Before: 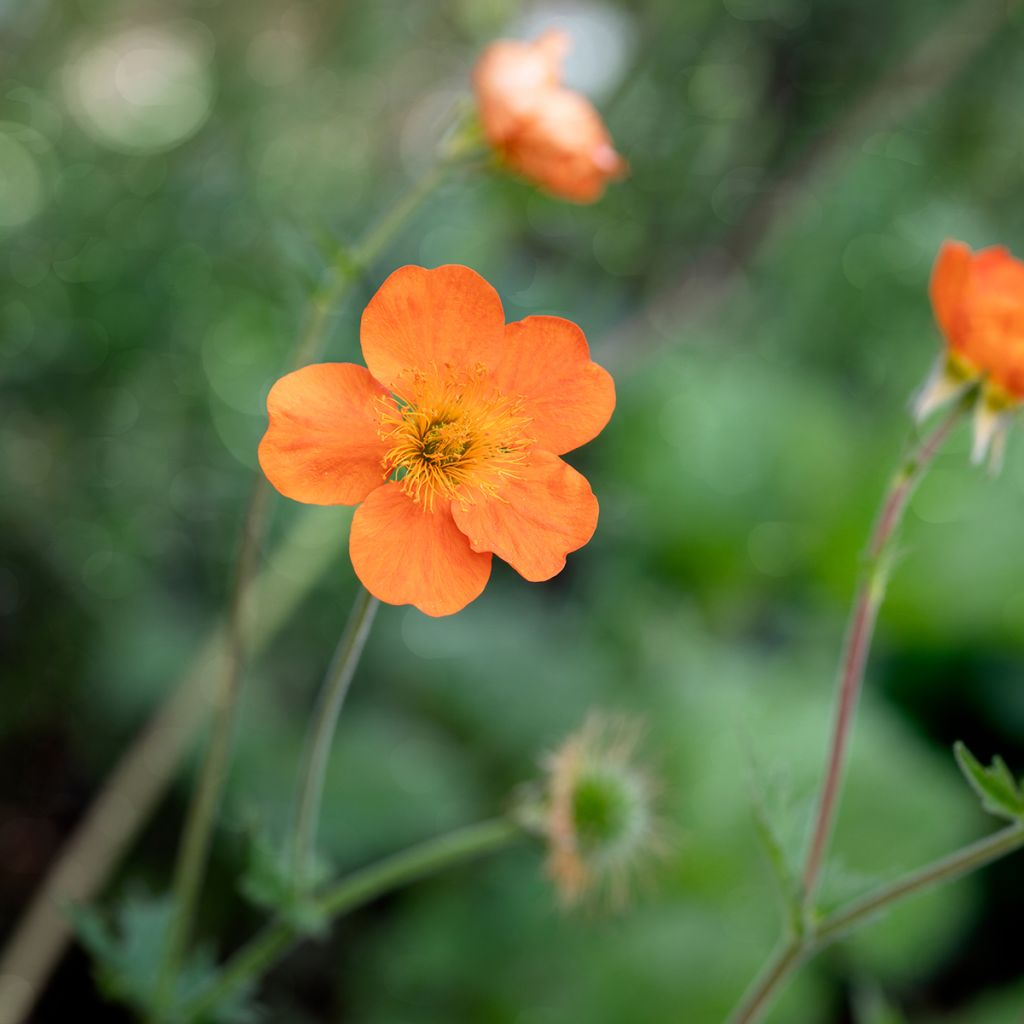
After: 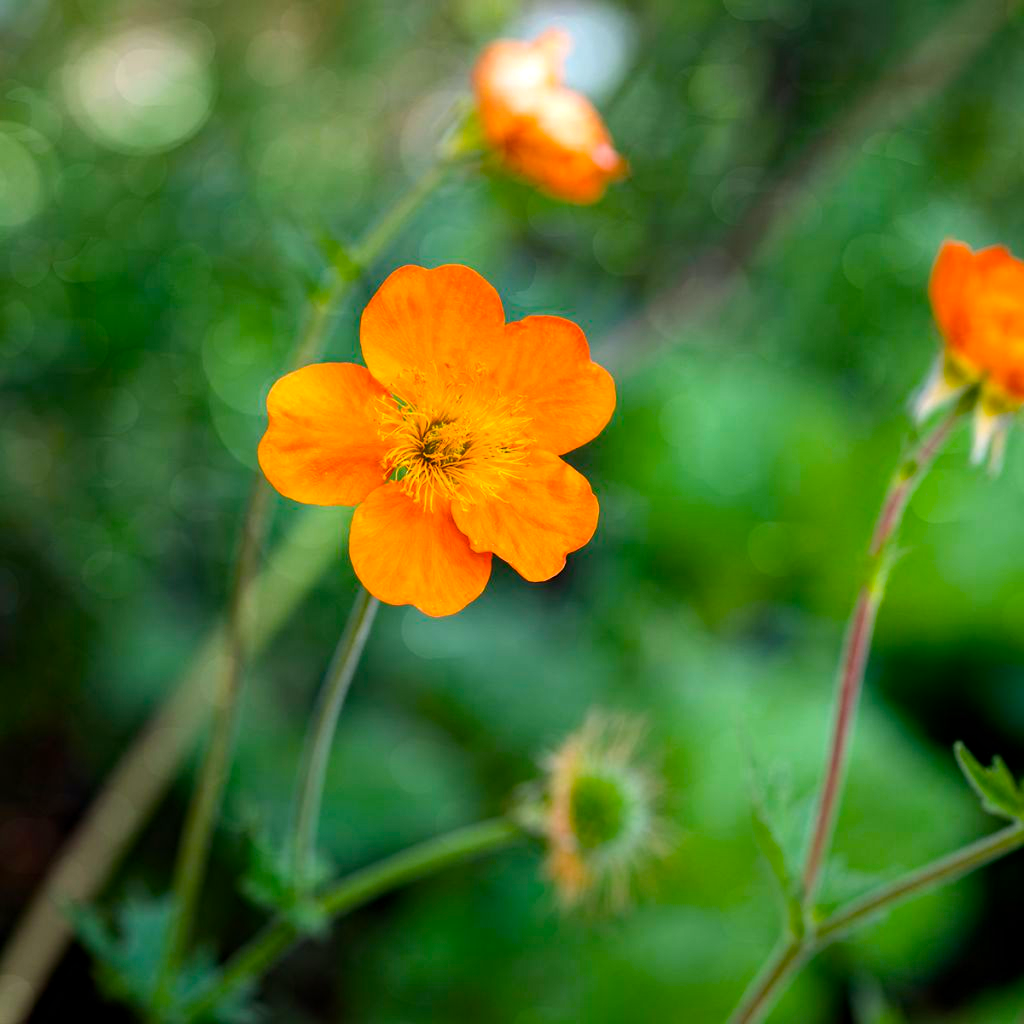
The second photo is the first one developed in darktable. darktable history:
contrast brightness saturation: contrast 0.104, brightness 0.021, saturation 0.016
color balance rgb: perceptual saturation grading › global saturation 39.71%, perceptual brilliance grading › highlights 8.057%, perceptual brilliance grading › mid-tones 4.493%, perceptual brilliance grading › shadows 1.61%, global vibrance 9.785%
haze removal: adaptive false
